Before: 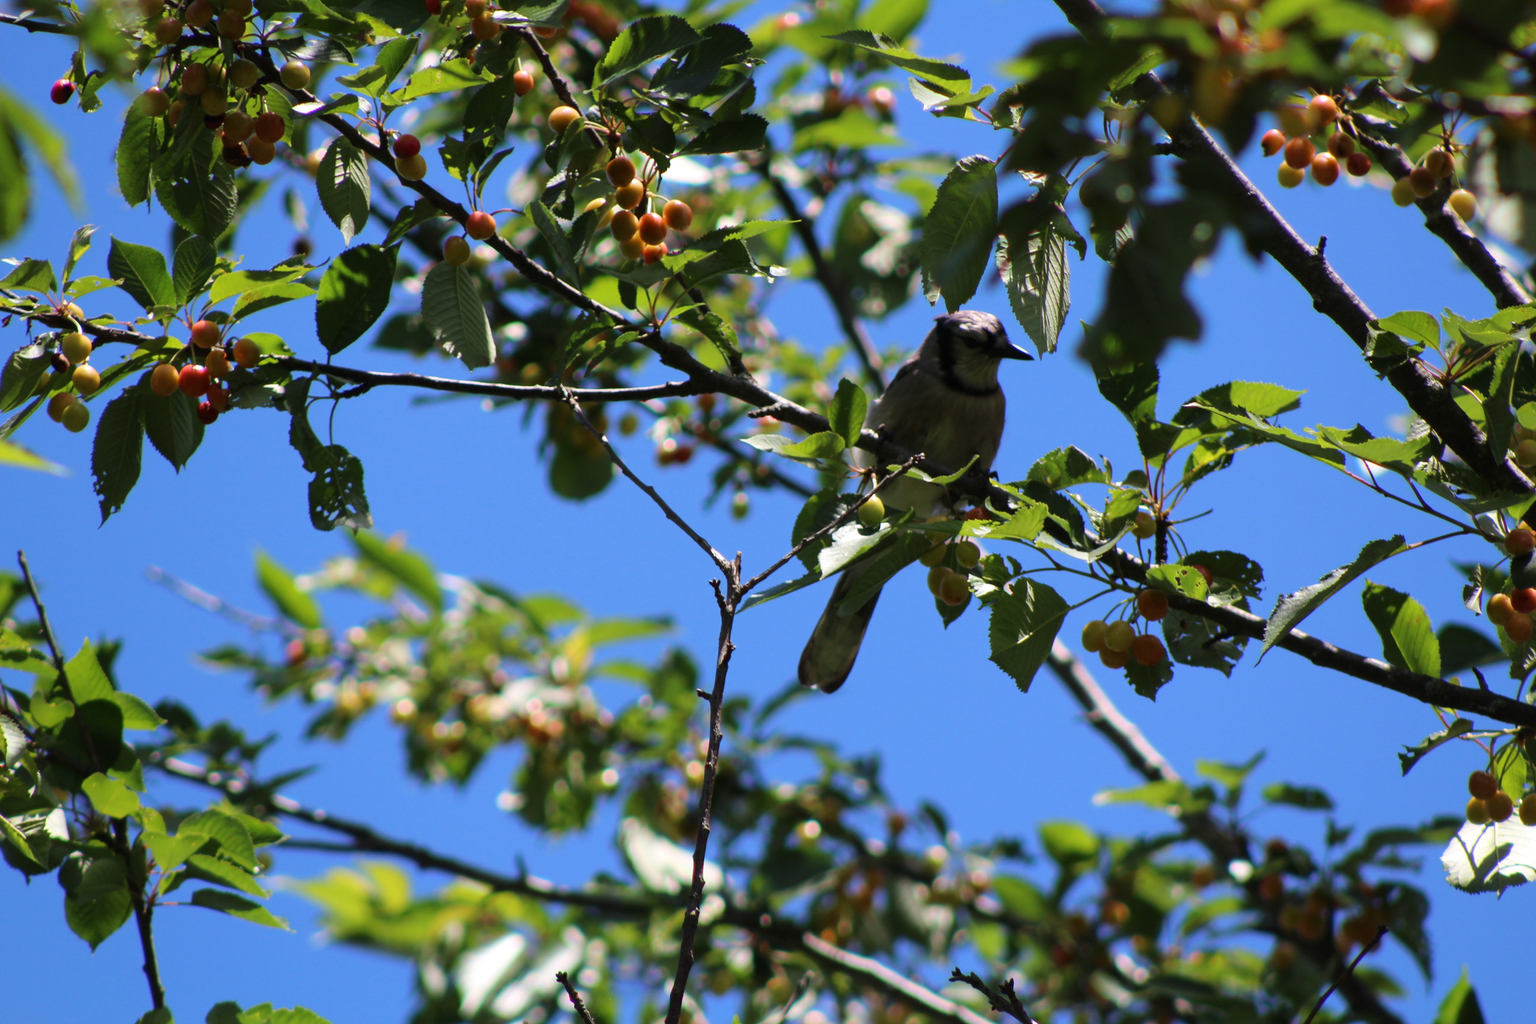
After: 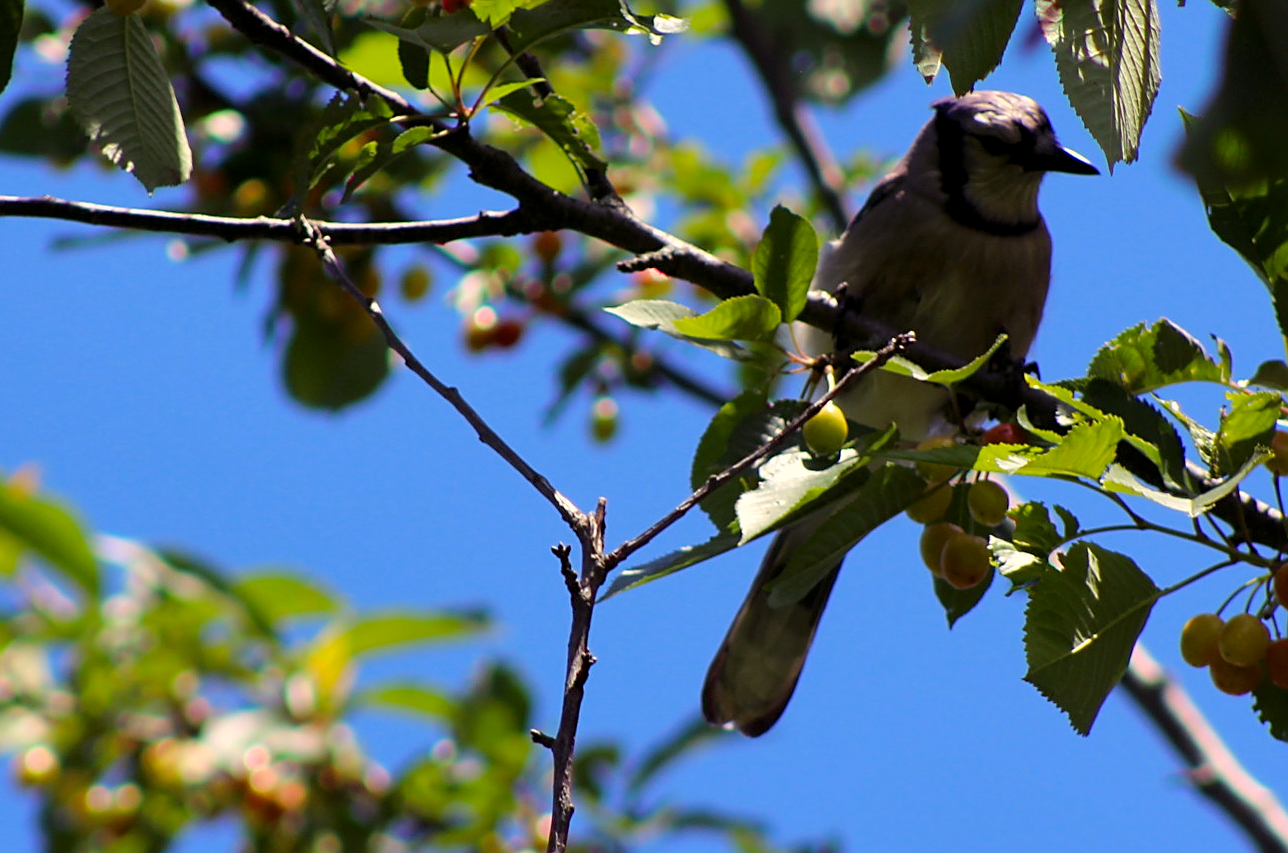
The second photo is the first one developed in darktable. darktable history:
color balance rgb: shadows lift › luminance 0.509%, shadows lift › chroma 6.883%, shadows lift › hue 298.95°, highlights gain › chroma 3.094%, highlights gain › hue 78.83°, global offset › luminance -0.355%, perceptual saturation grading › global saturation 17.895%
crop: left 24.887%, top 25.107%, right 25.4%, bottom 25.499%
sharpen: on, module defaults
tone equalizer: -8 EV 0.044 EV, edges refinement/feathering 500, mask exposure compensation -1.57 EV, preserve details no
shadows and highlights: shadows 11.56, white point adjustment 1.2, soften with gaussian
